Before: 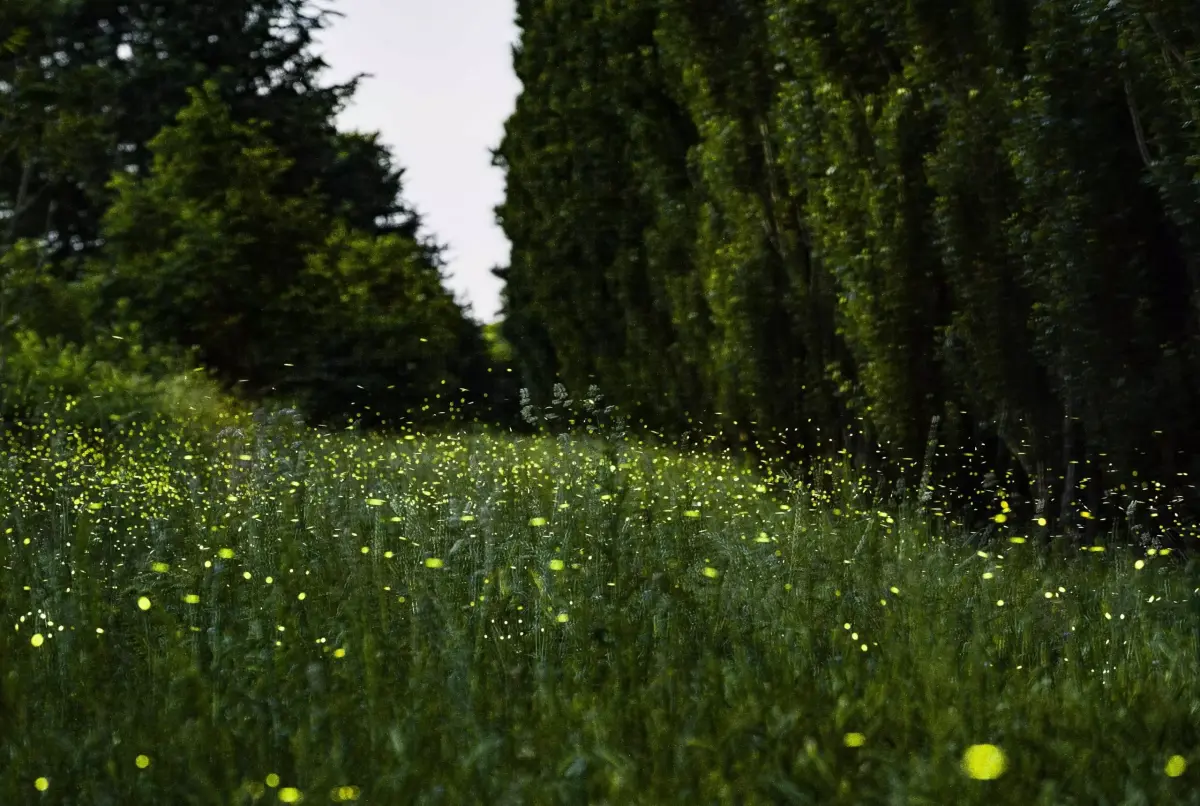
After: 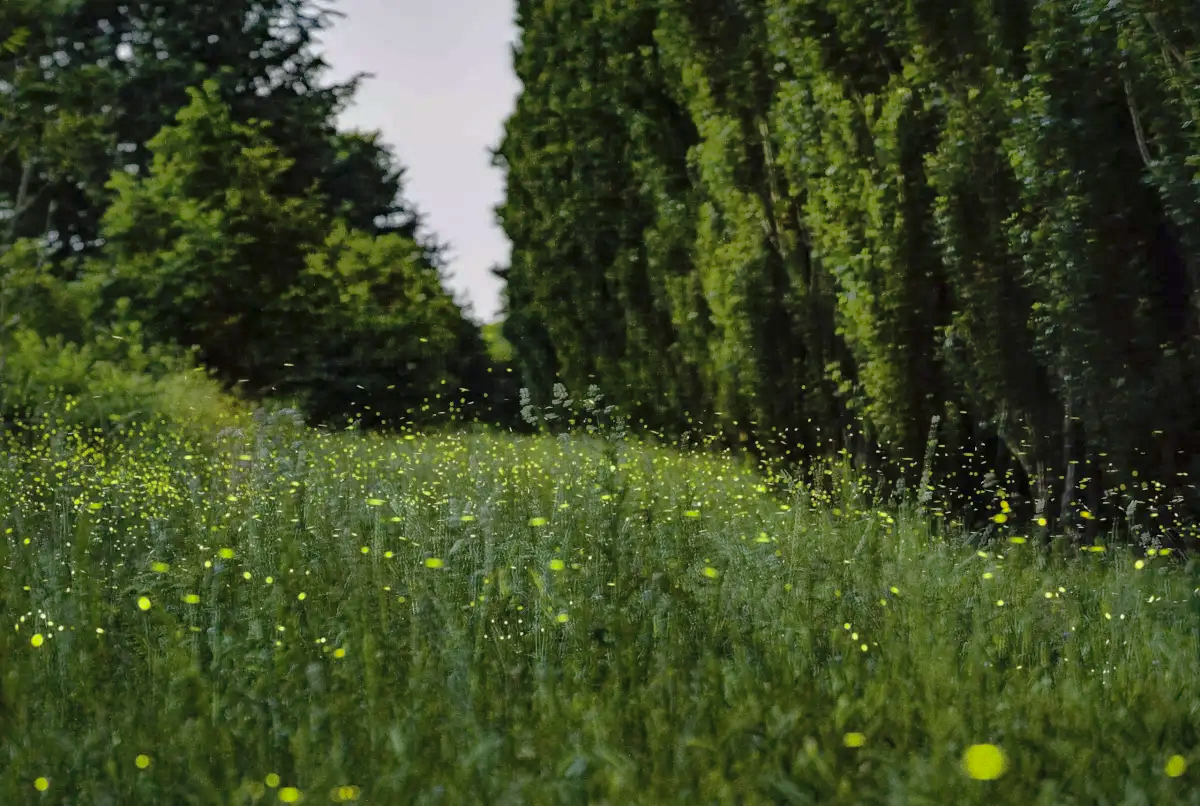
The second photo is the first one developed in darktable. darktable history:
shadows and highlights: shadows 60.31, highlights -60.01
